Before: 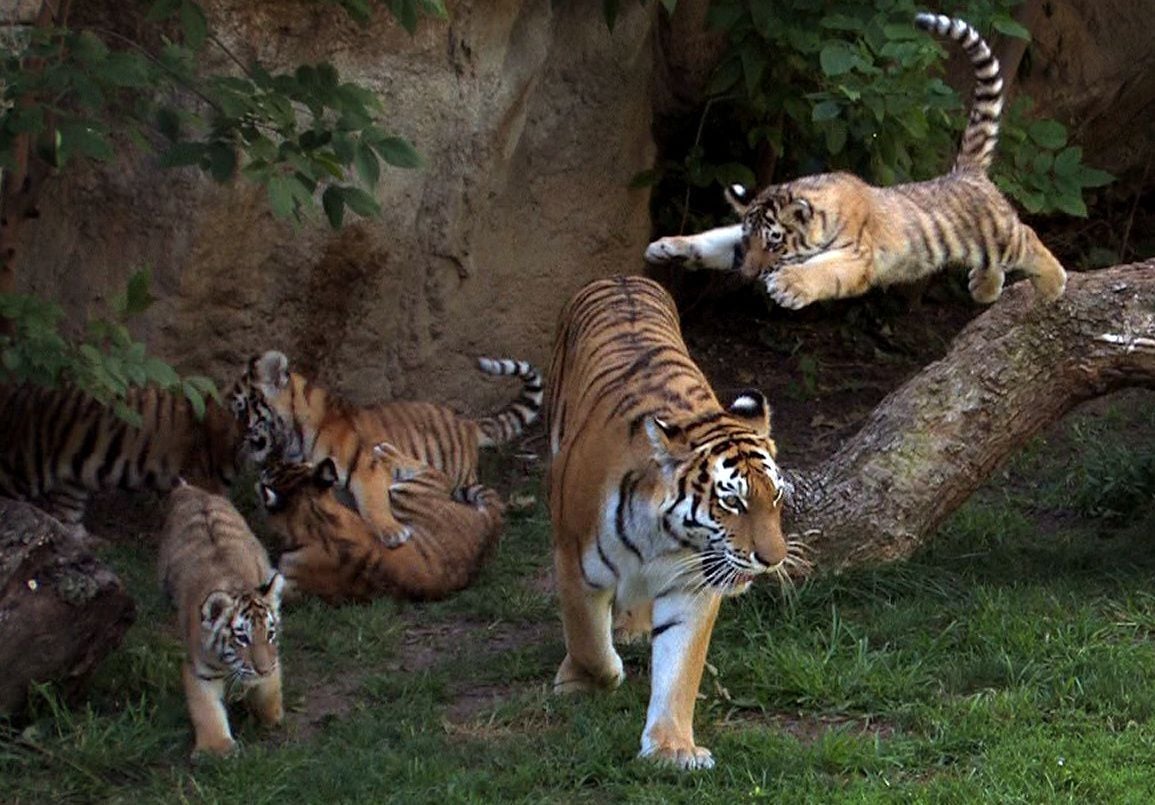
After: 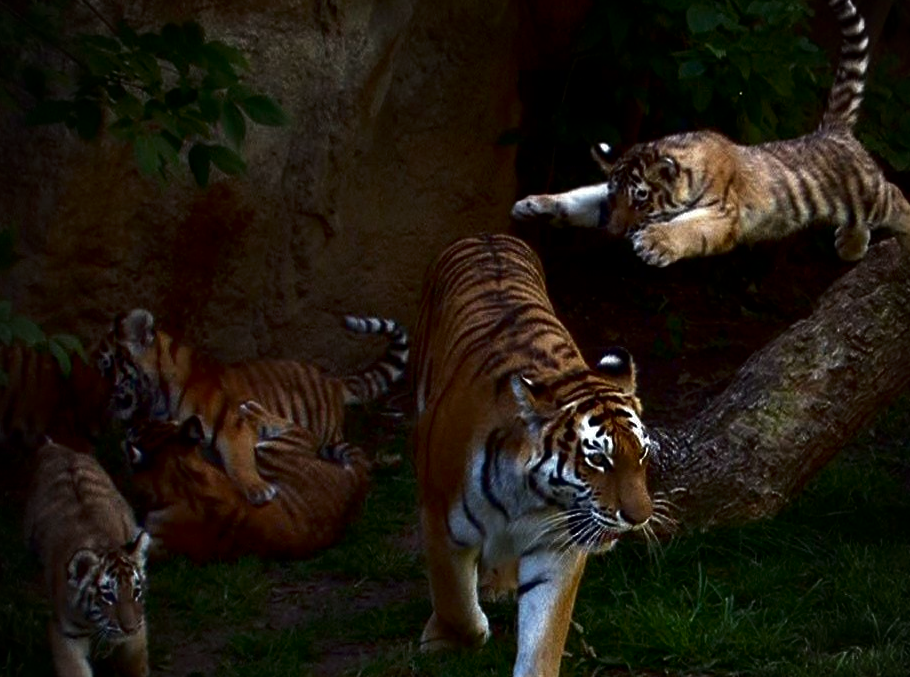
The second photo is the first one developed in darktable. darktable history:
crop: left 11.618%, top 5.287%, right 9.579%, bottom 10.576%
vignetting: unbound false
tone equalizer: edges refinement/feathering 500, mask exposure compensation -1.57 EV, preserve details no
contrast brightness saturation: brightness -0.507
